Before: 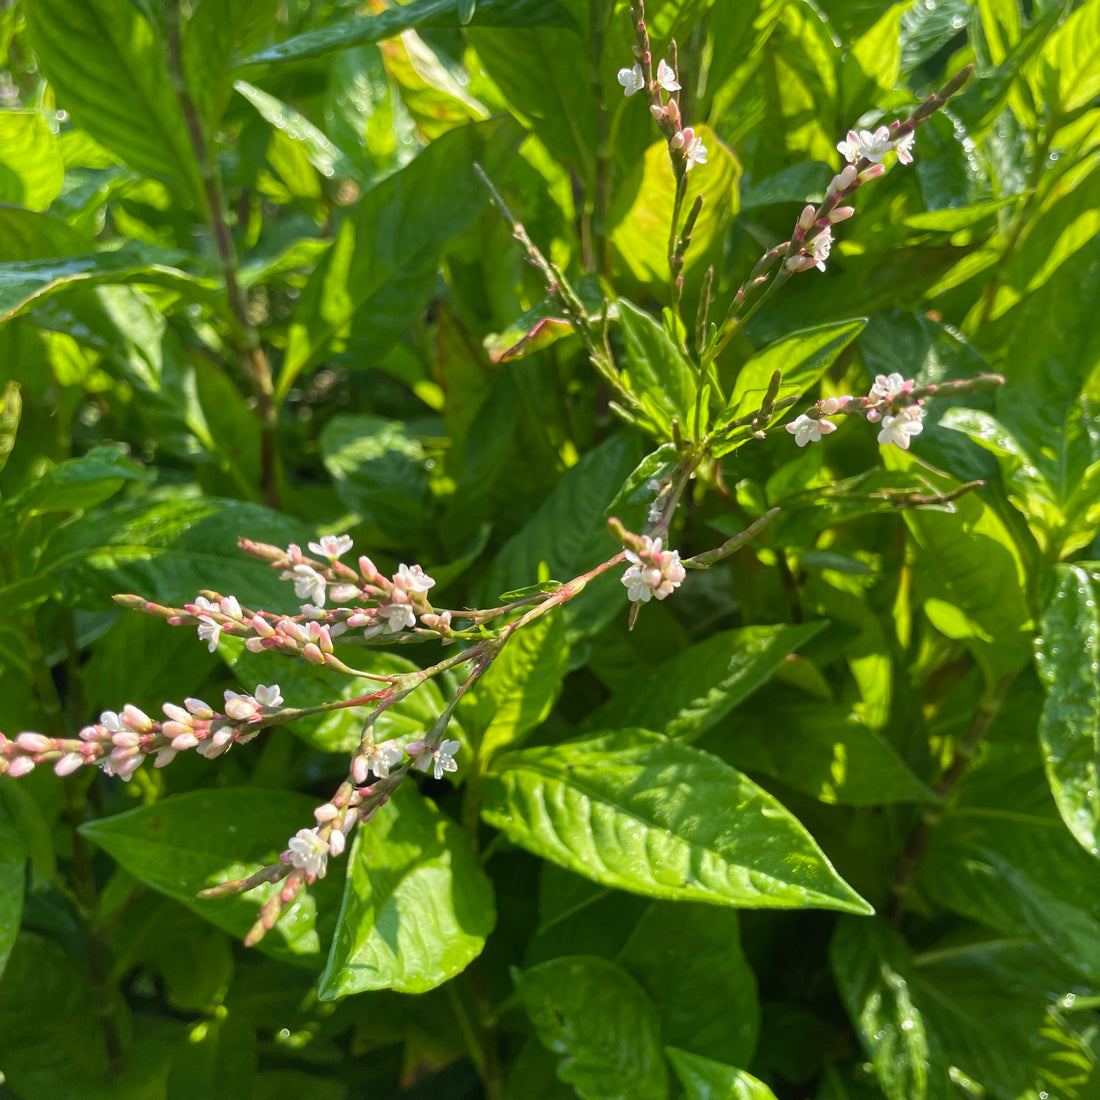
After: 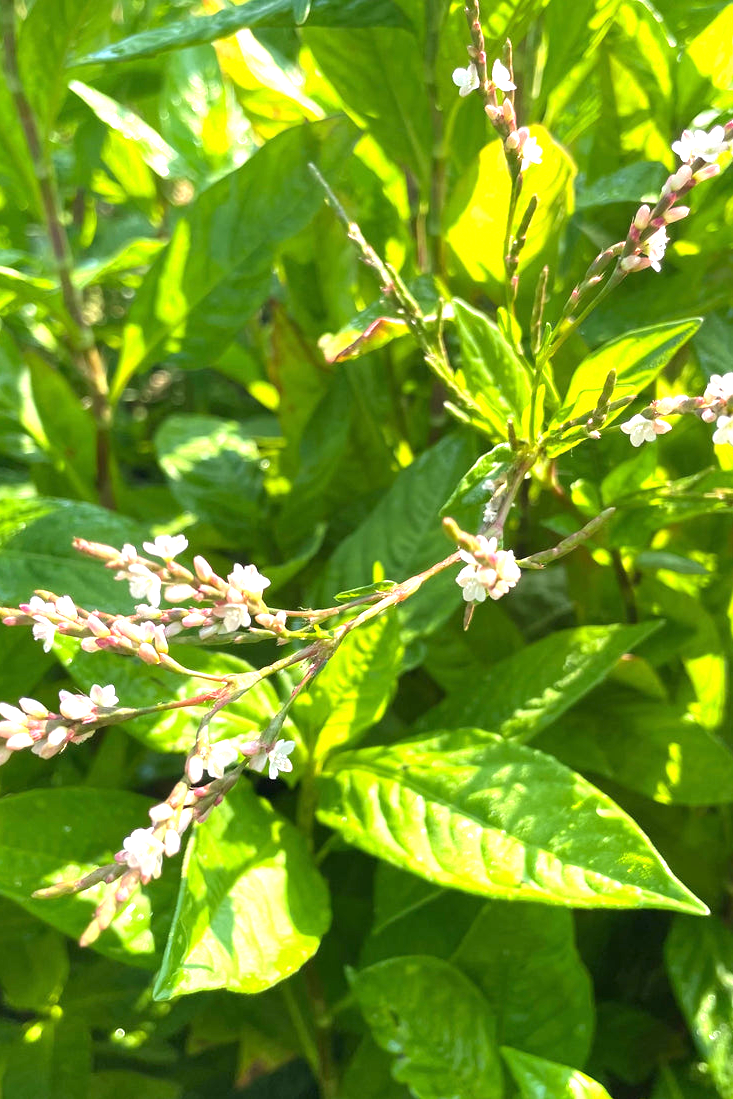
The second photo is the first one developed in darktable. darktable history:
exposure: exposure 1.223 EV, compensate highlight preservation false
tone equalizer: on, module defaults
crop and rotate: left 15.055%, right 18.278%
